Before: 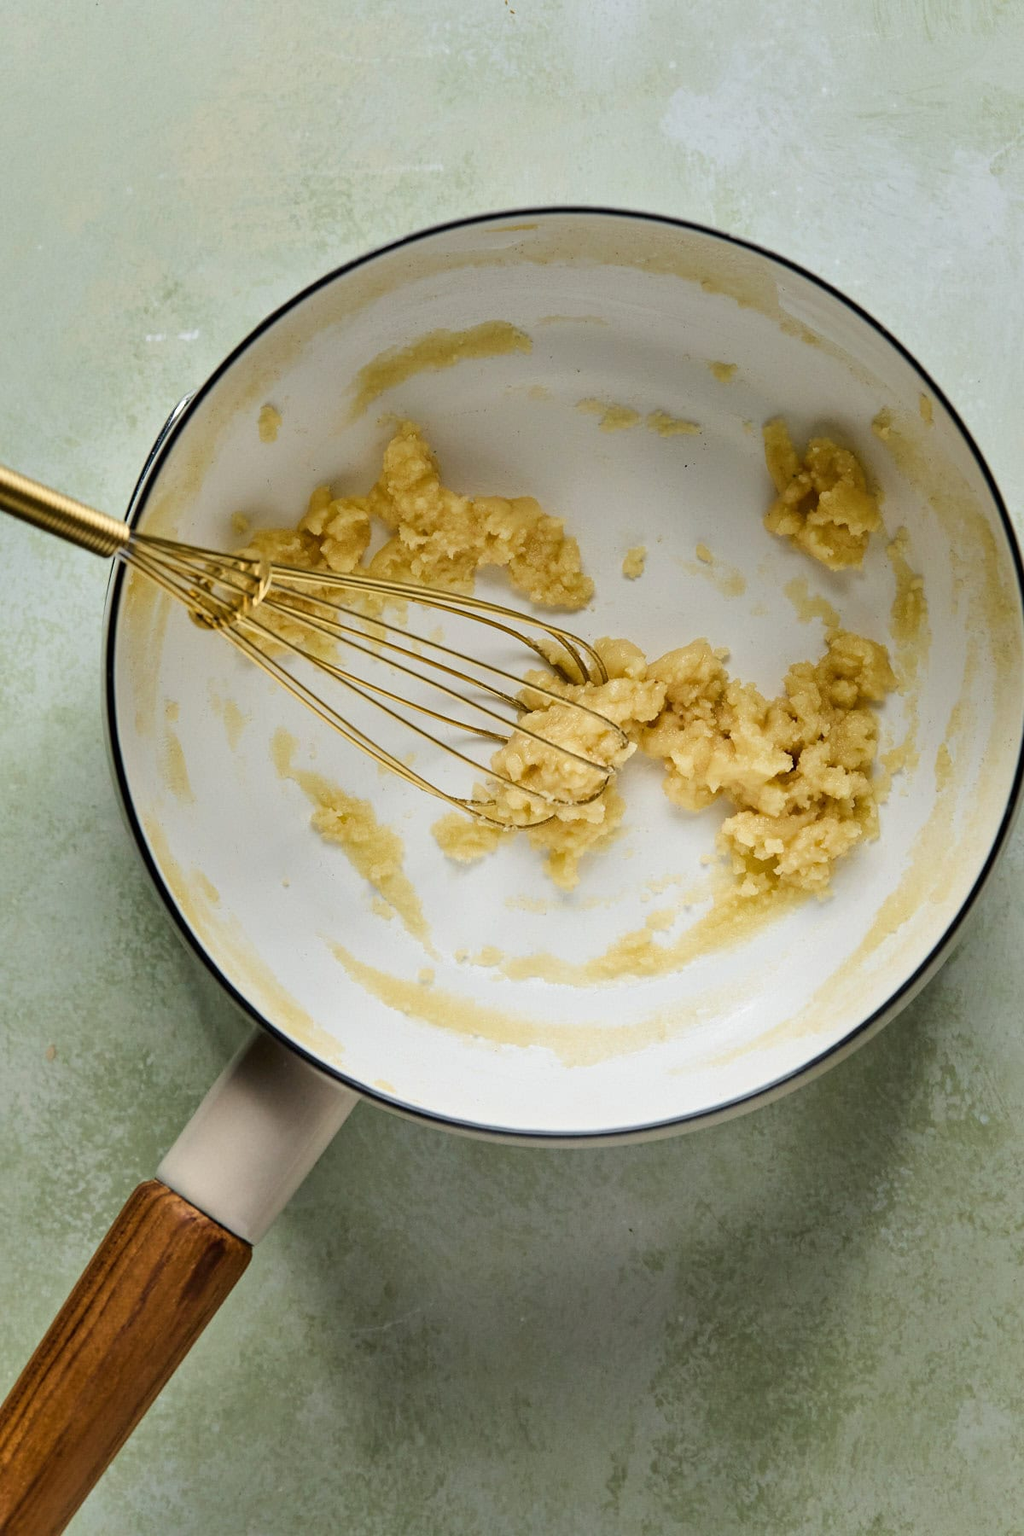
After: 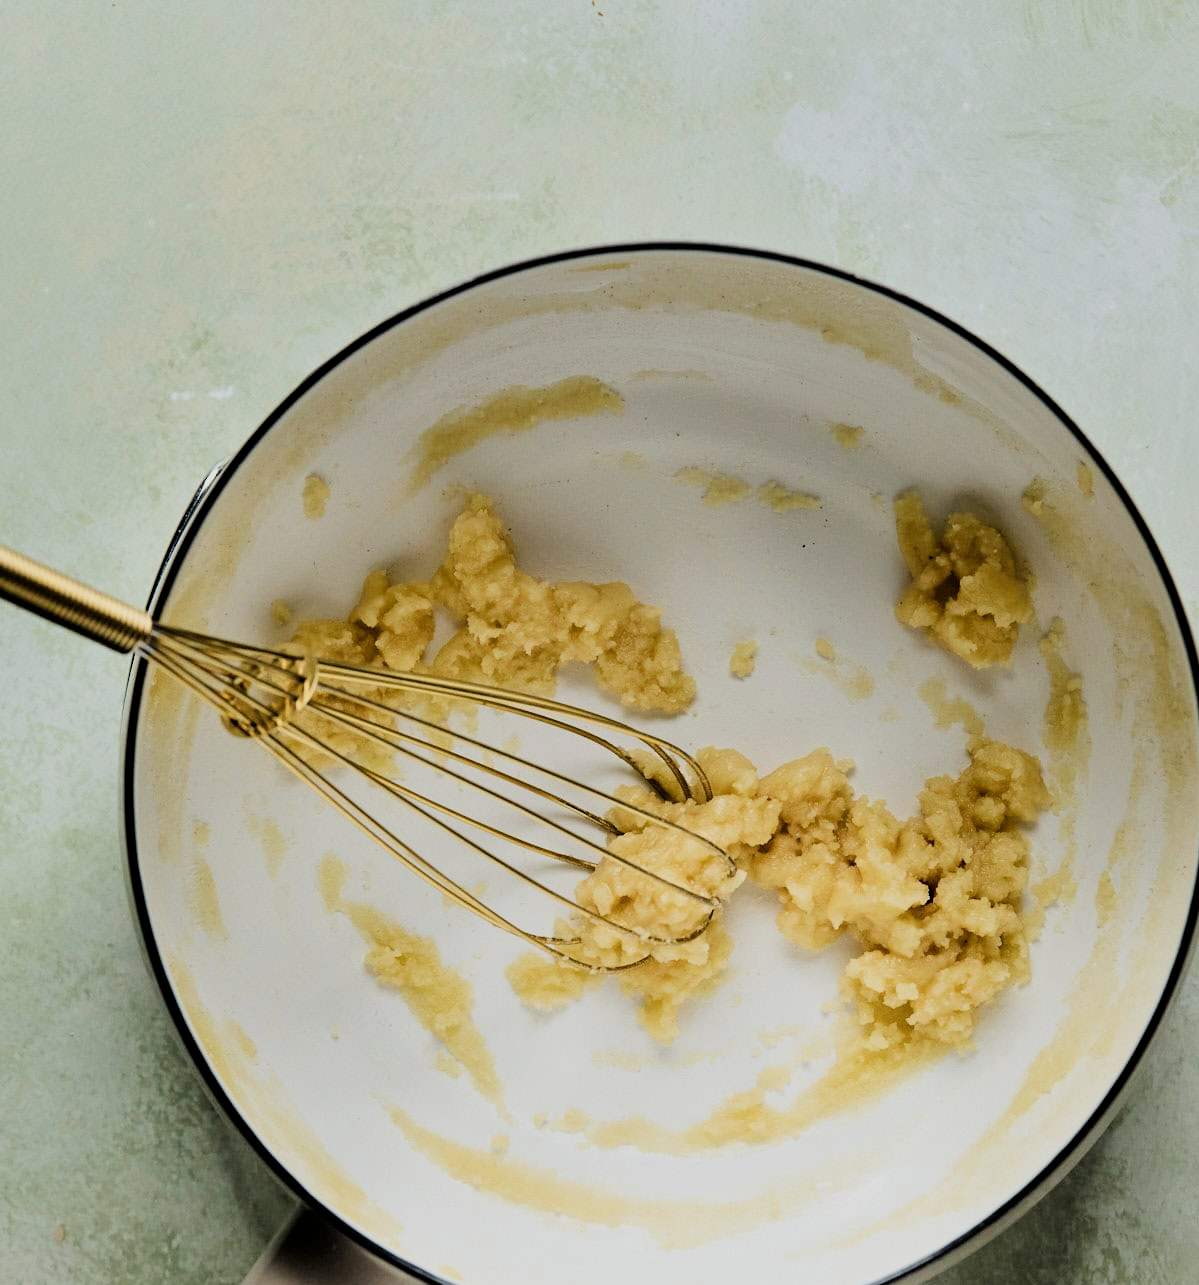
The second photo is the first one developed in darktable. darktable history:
filmic rgb: black relative exposure -5 EV, hardness 2.88, contrast 1.3
crop: bottom 28.576%
